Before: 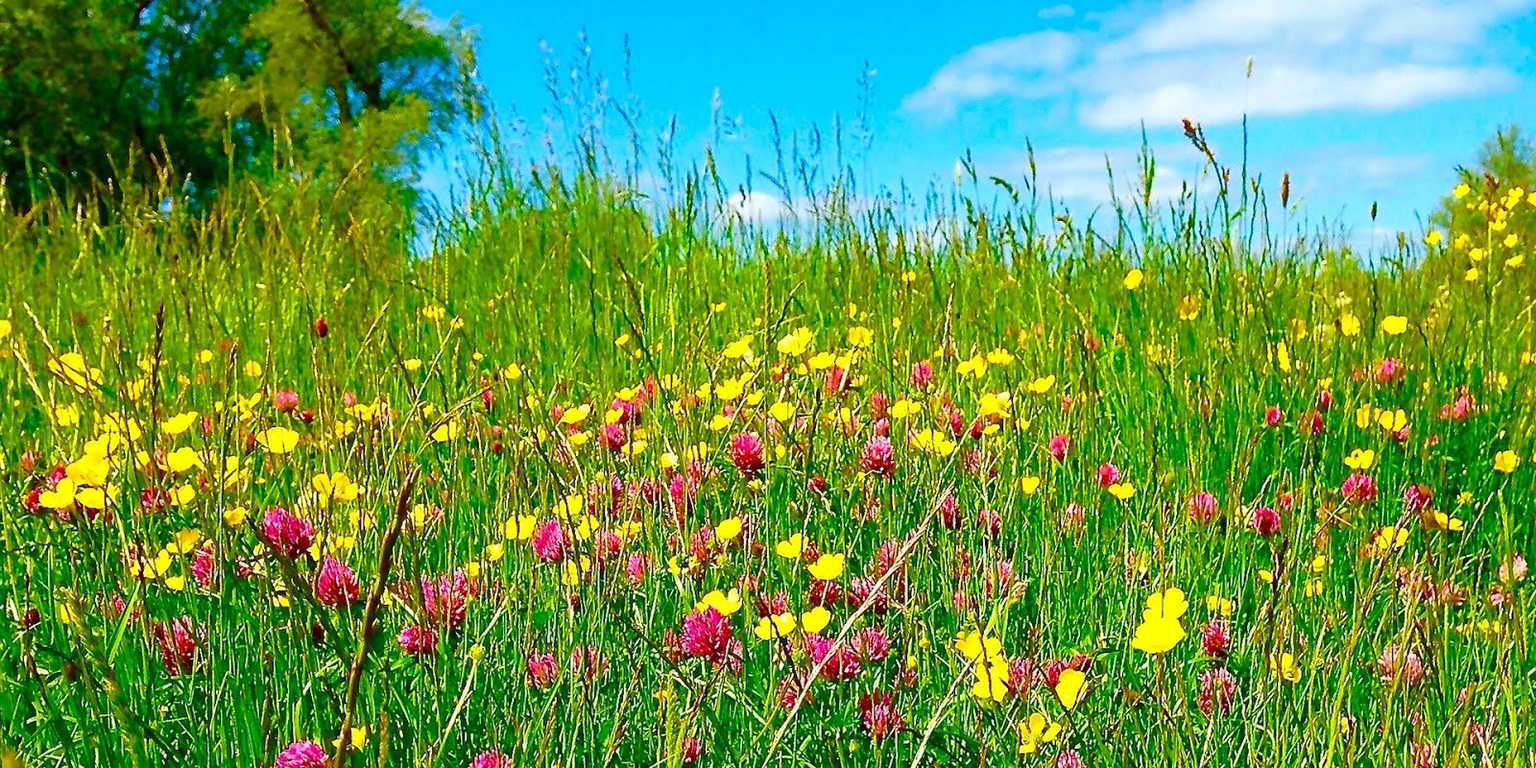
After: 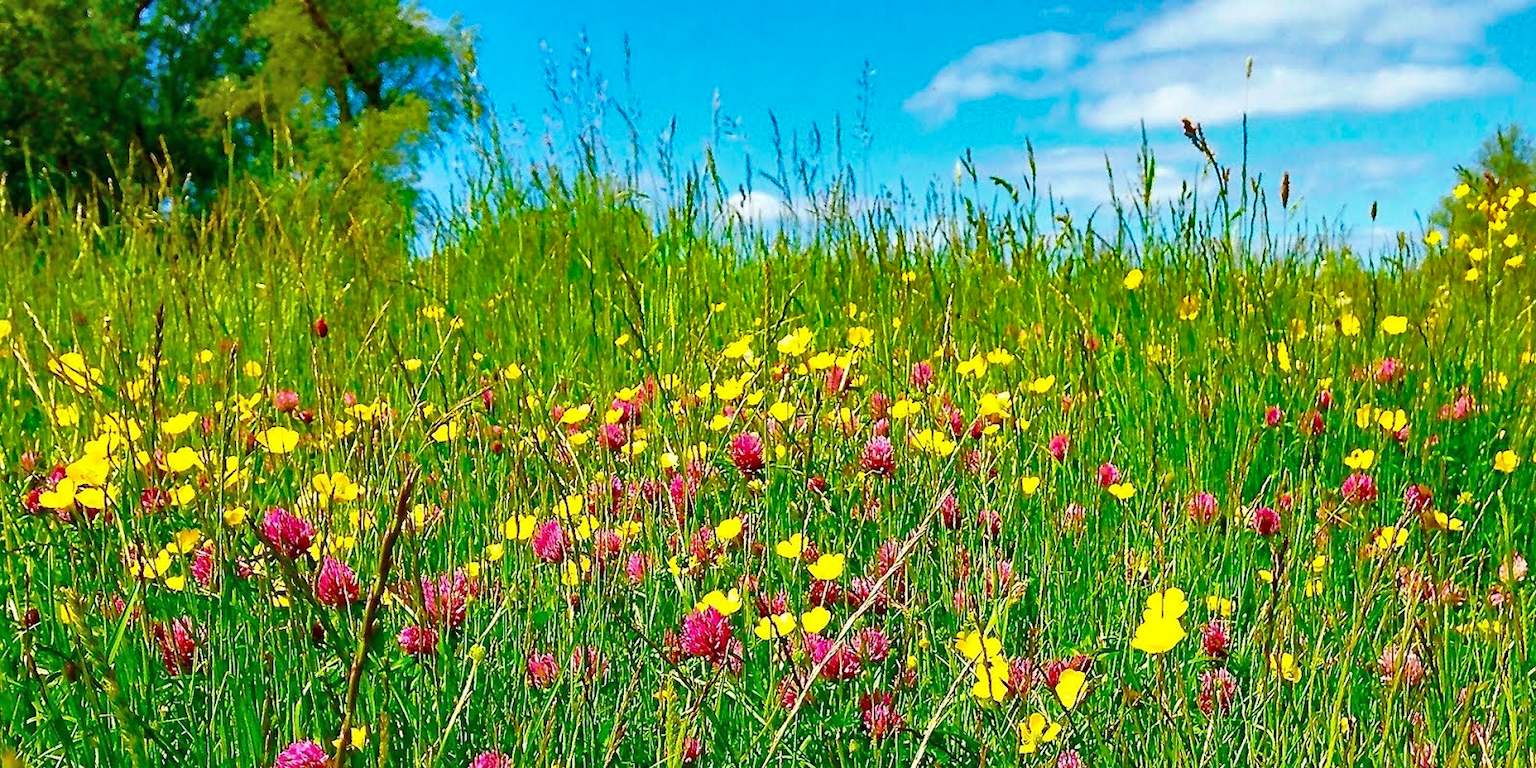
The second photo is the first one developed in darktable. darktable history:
shadows and highlights: highlights color adjustment 42.05%, low approximation 0.01, soften with gaussian
